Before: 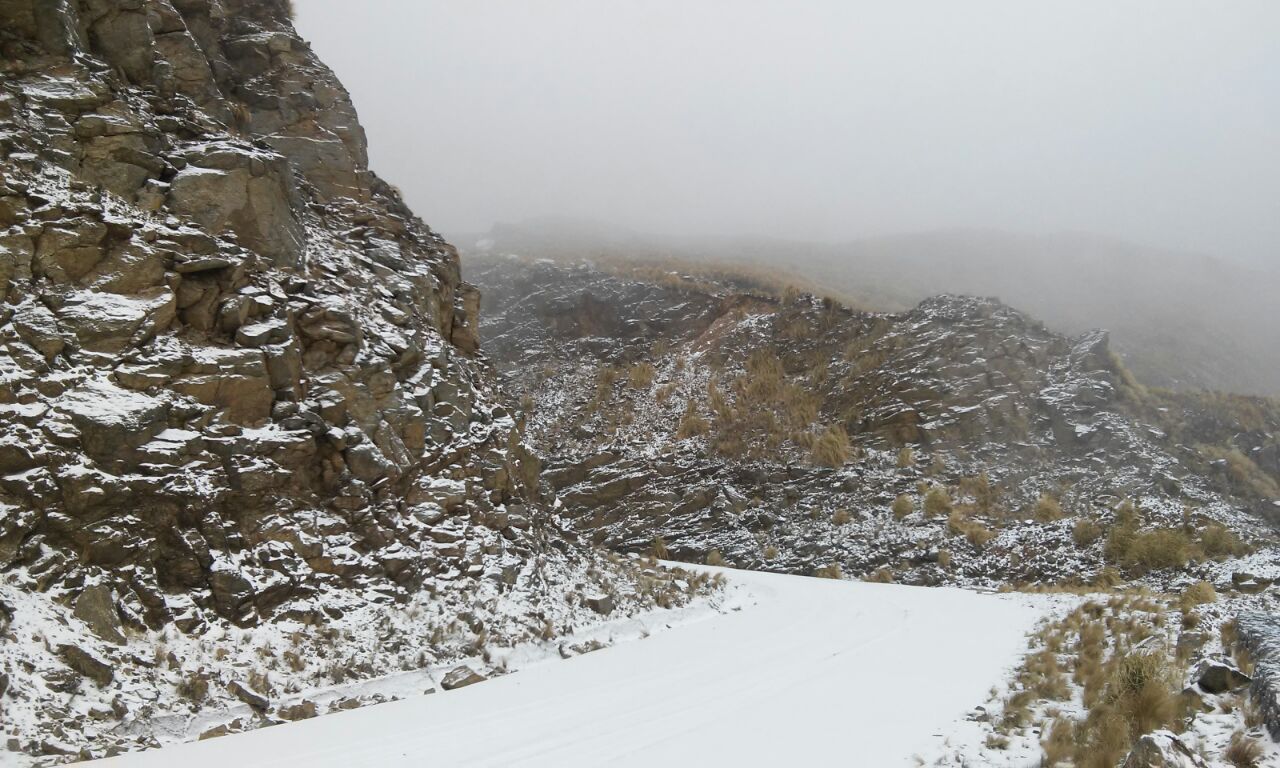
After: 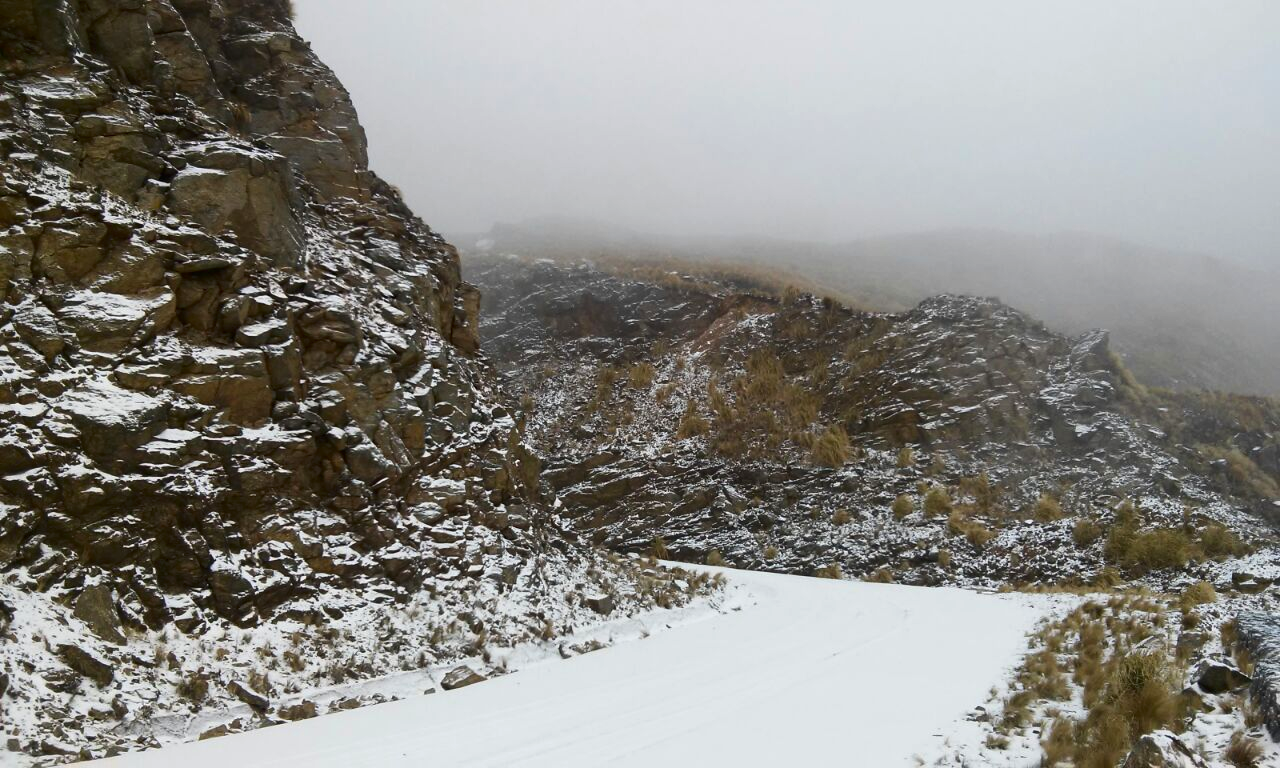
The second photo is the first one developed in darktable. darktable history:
contrast brightness saturation: contrast 0.119, brightness -0.12, saturation 0.201
